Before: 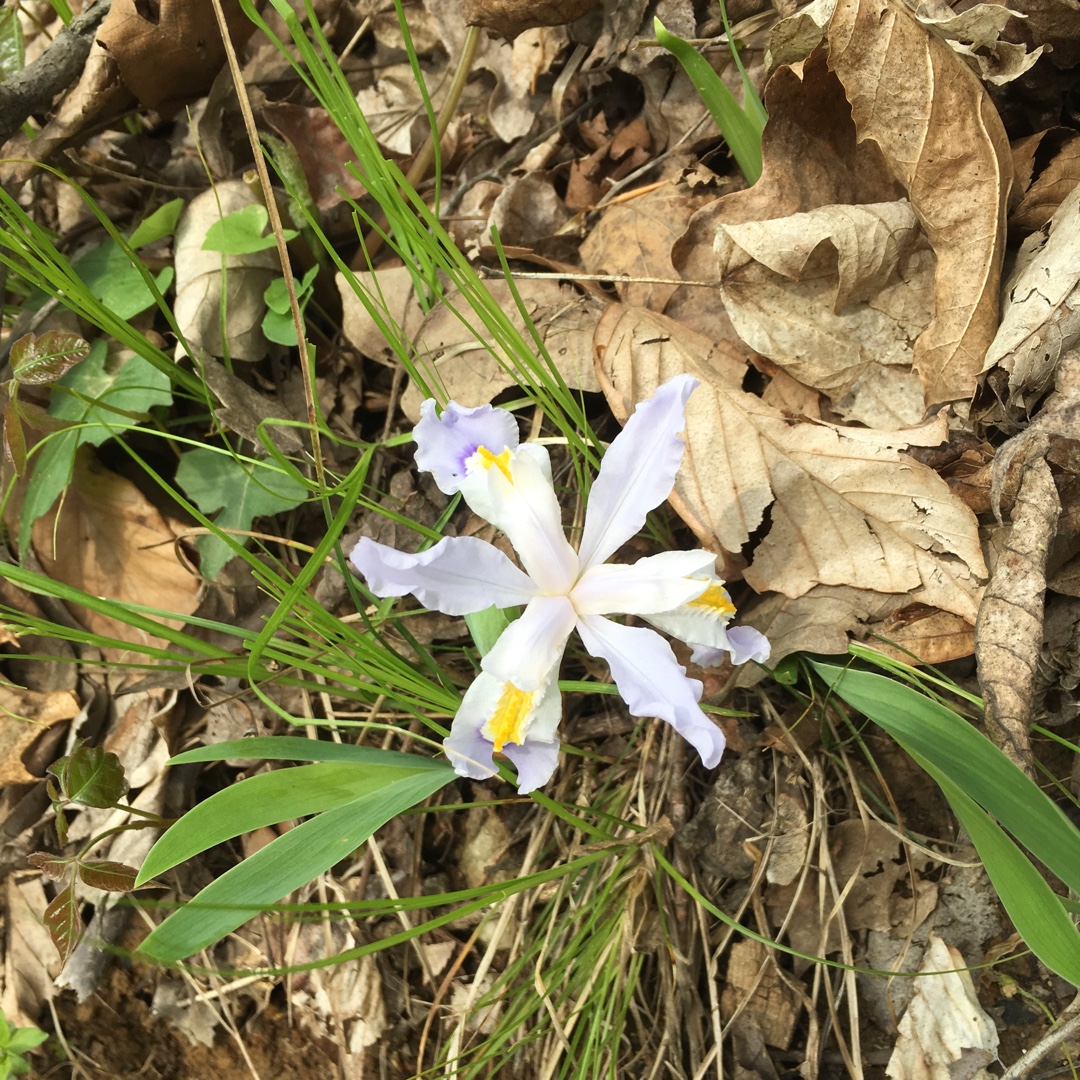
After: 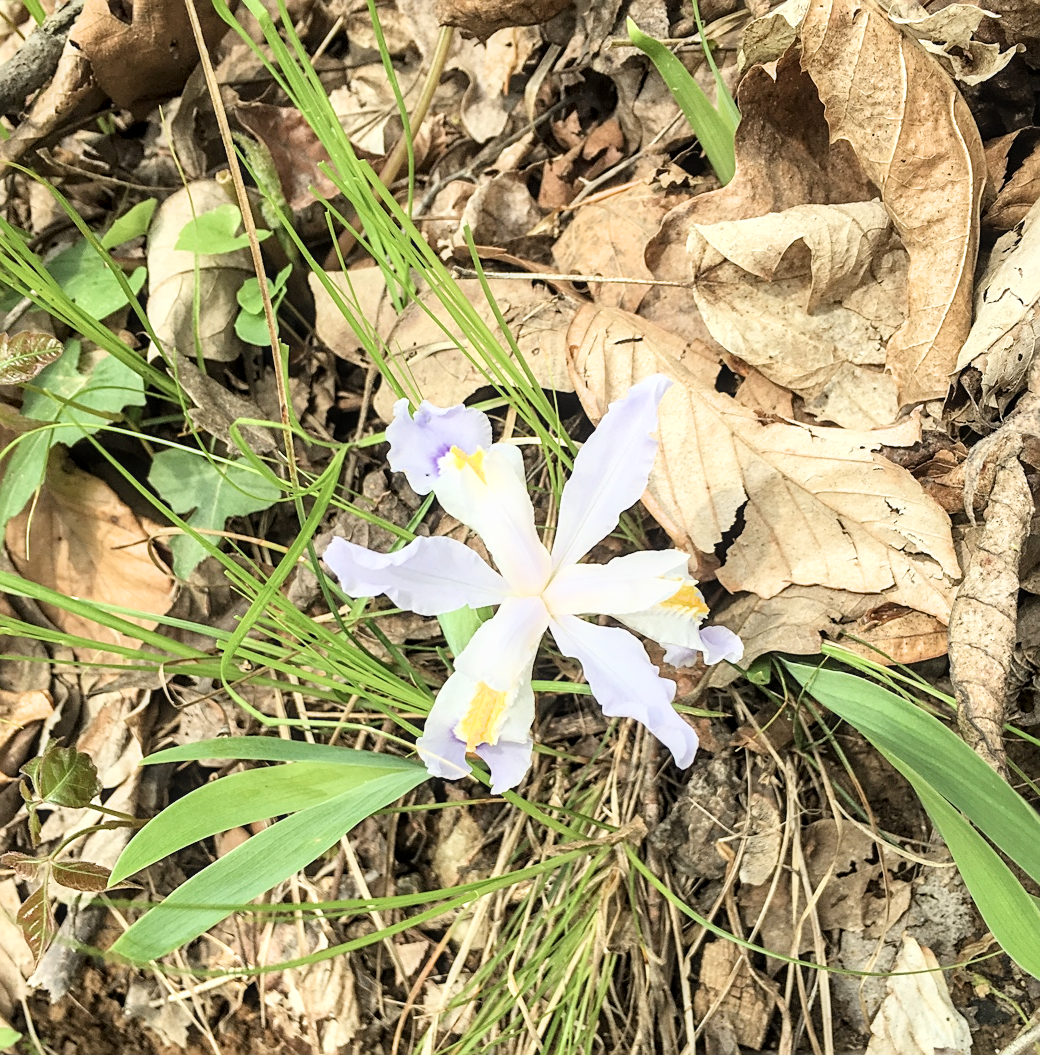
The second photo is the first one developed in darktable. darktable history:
crop and rotate: left 2.536%, right 1.107%, bottom 2.246%
filmic rgb: black relative exposure -7.65 EV, white relative exposure 4.56 EV, hardness 3.61, color science v6 (2022)
sharpen: on, module defaults
contrast brightness saturation: contrast 0.11, saturation -0.17
local contrast: detail 130%
exposure: black level correction 0, exposure 1.2 EV, compensate highlight preservation false
